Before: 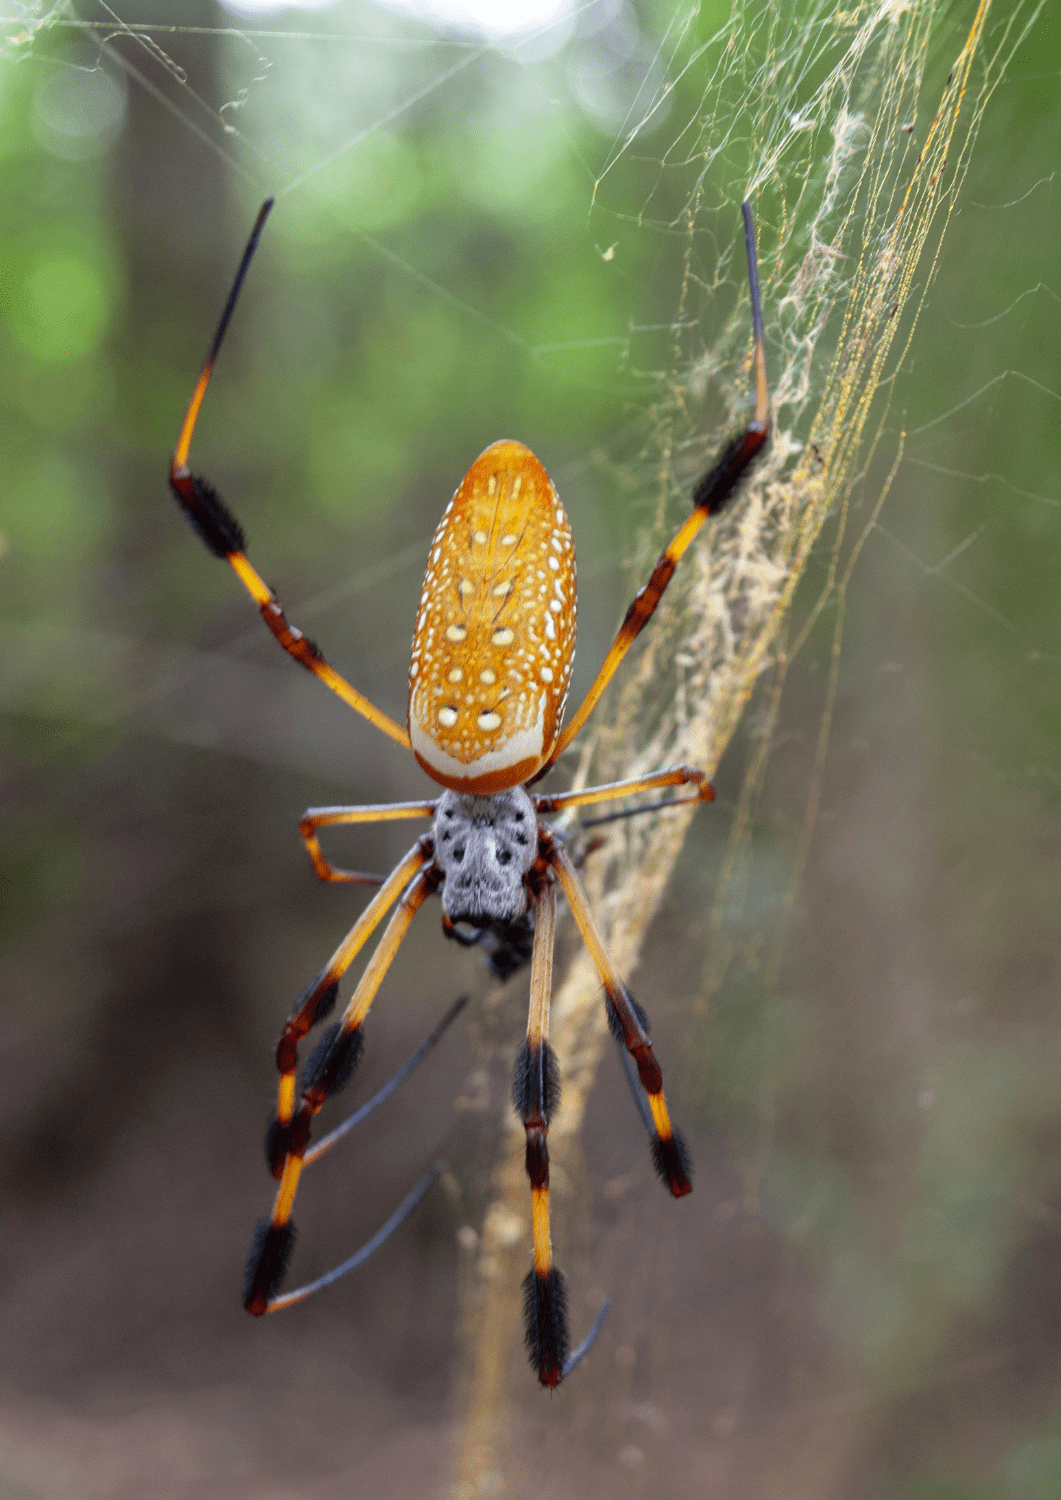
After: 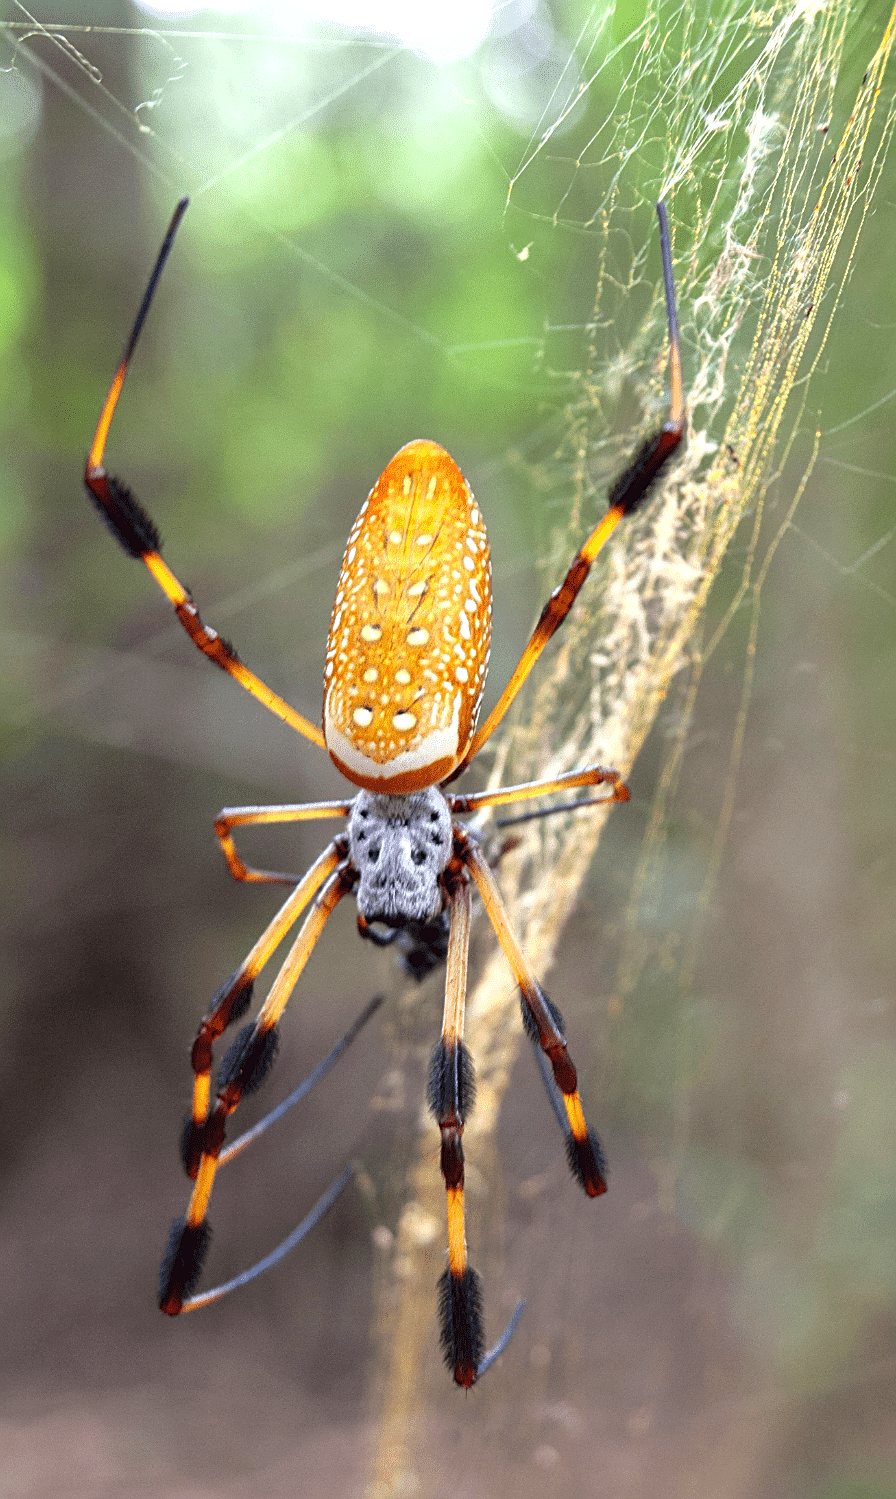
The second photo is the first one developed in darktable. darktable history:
sharpen: amount 0.491
exposure: exposure 0.661 EV, compensate highlight preservation false
crop: left 8.017%, right 7.514%
